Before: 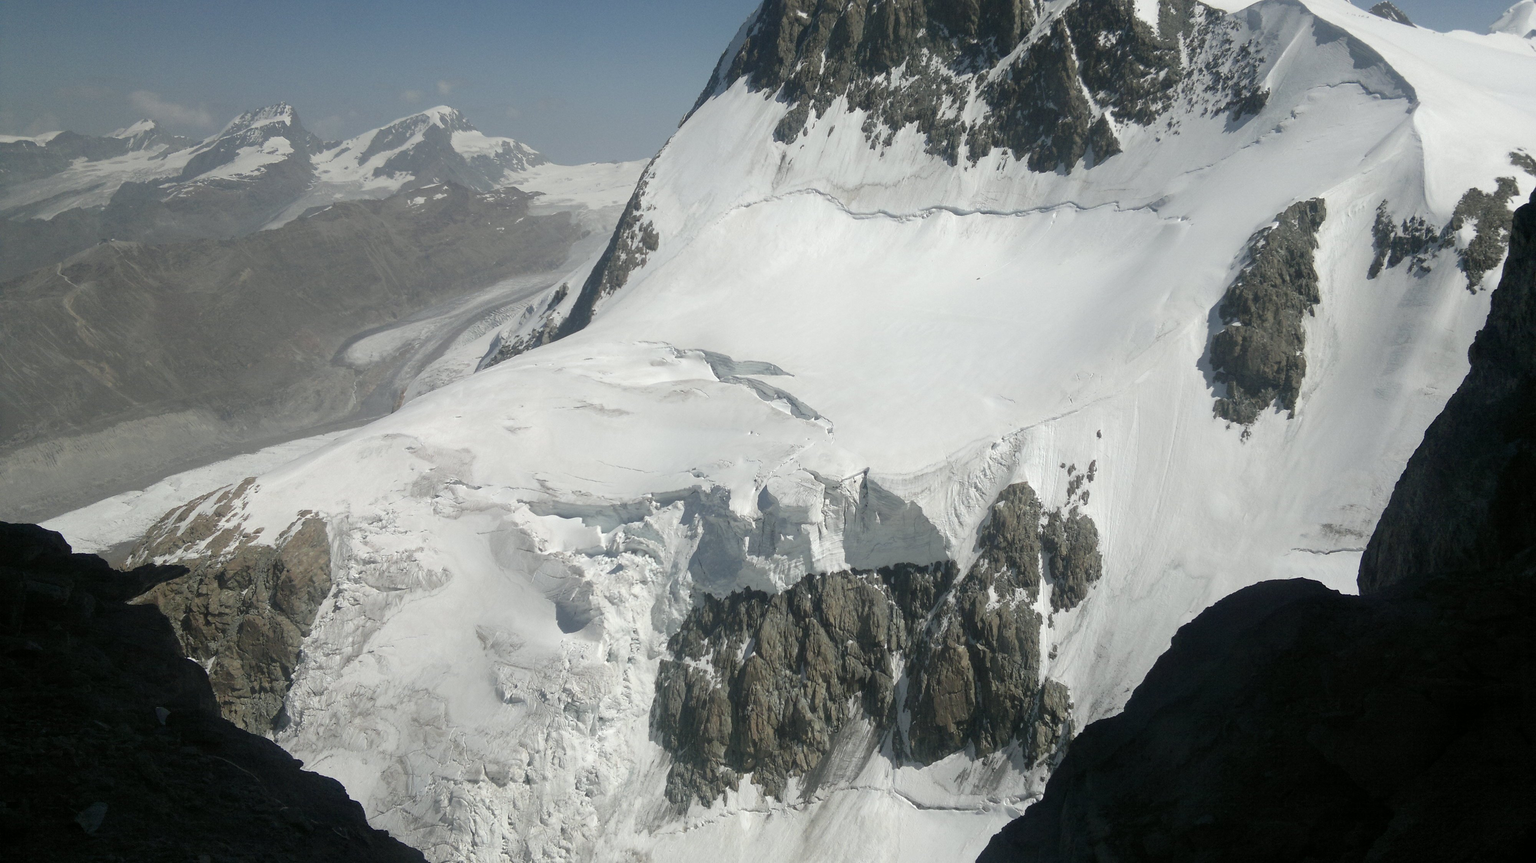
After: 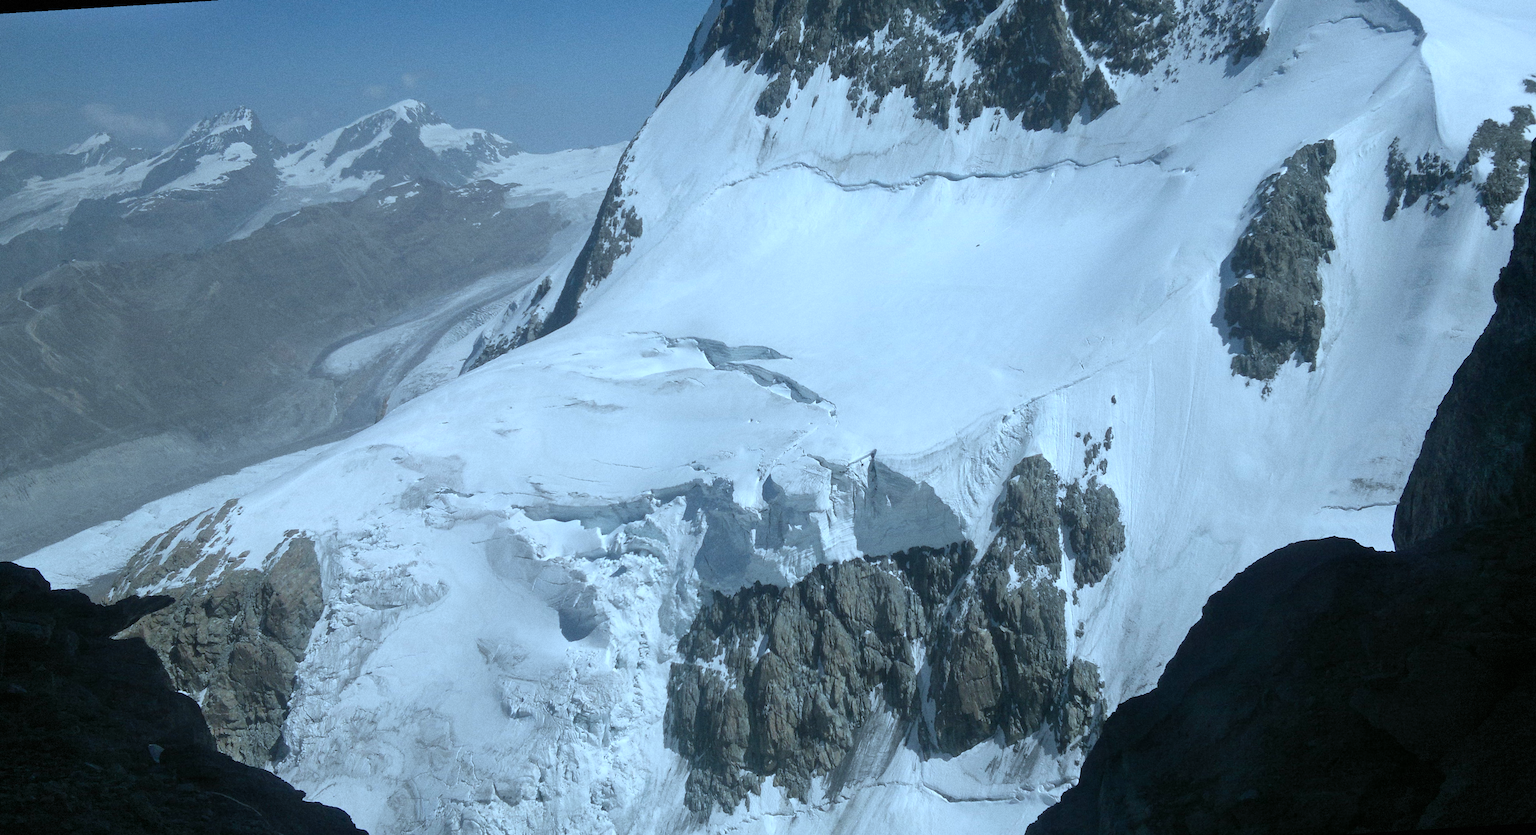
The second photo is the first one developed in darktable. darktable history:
grain: coarseness 3.21 ISO
shadows and highlights: shadows 37.27, highlights -28.18, soften with gaussian
vignetting: fall-off start 100%, fall-off radius 71%, brightness -0.434, saturation -0.2, width/height ratio 1.178, dithering 8-bit output, unbound false
rotate and perspective: rotation -3.52°, crop left 0.036, crop right 0.964, crop top 0.081, crop bottom 0.919
color calibration: x 0.396, y 0.386, temperature 3669 K
